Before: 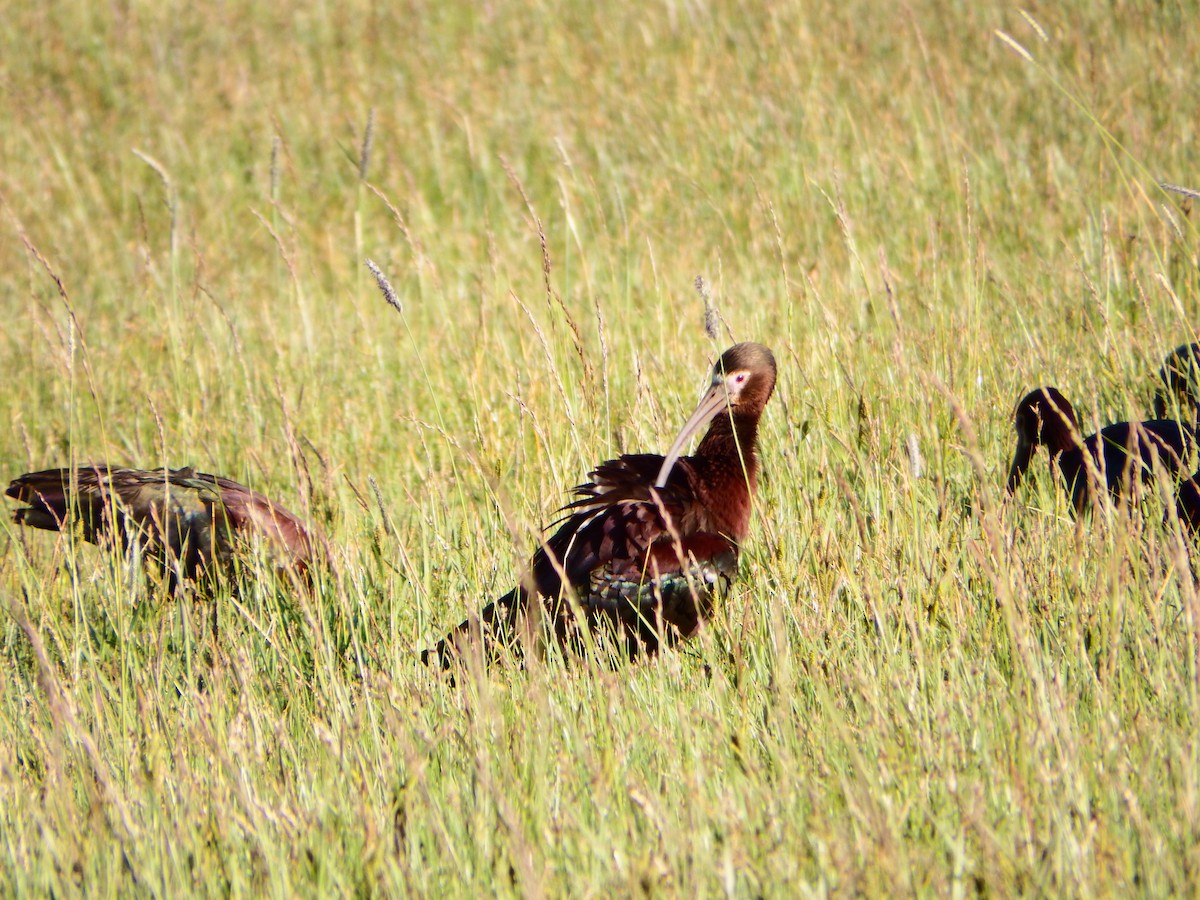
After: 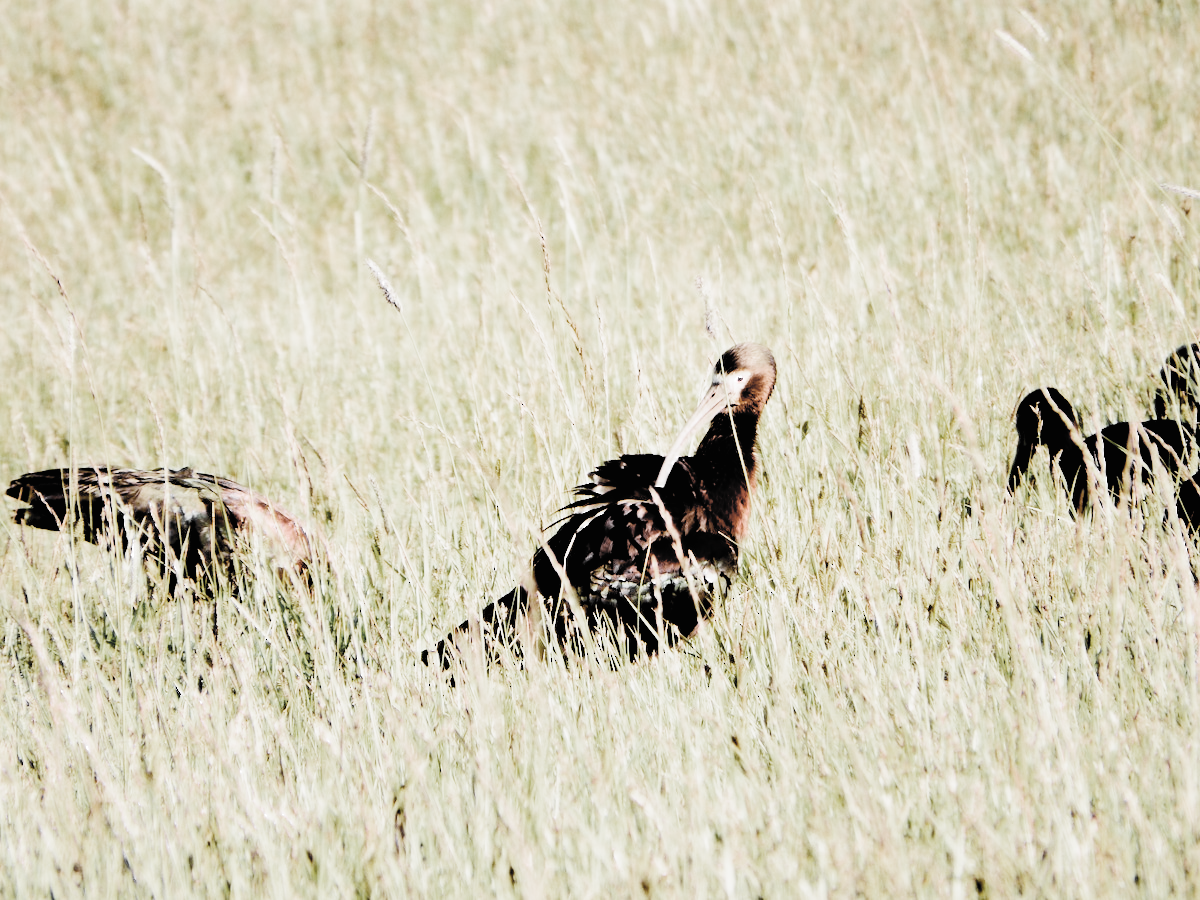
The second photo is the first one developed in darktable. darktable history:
exposure: black level correction 0, exposure 0.691 EV, compensate highlight preservation false
filmic rgb: black relative exposure -2.93 EV, white relative exposure 4.56 EV, hardness 1.69, contrast 1.262, preserve chrominance no, color science v4 (2020), contrast in shadows soft
contrast brightness saturation: contrast 0.244, brightness 0.267, saturation 0.379
color zones: curves: ch0 [(0, 0.613) (0.01, 0.613) (0.245, 0.448) (0.498, 0.529) (0.642, 0.665) (0.879, 0.777) (0.99, 0.613)]; ch1 [(0, 0.035) (0.121, 0.189) (0.259, 0.197) (0.415, 0.061) (0.589, 0.022) (0.732, 0.022) (0.857, 0.026) (0.991, 0.053)]
